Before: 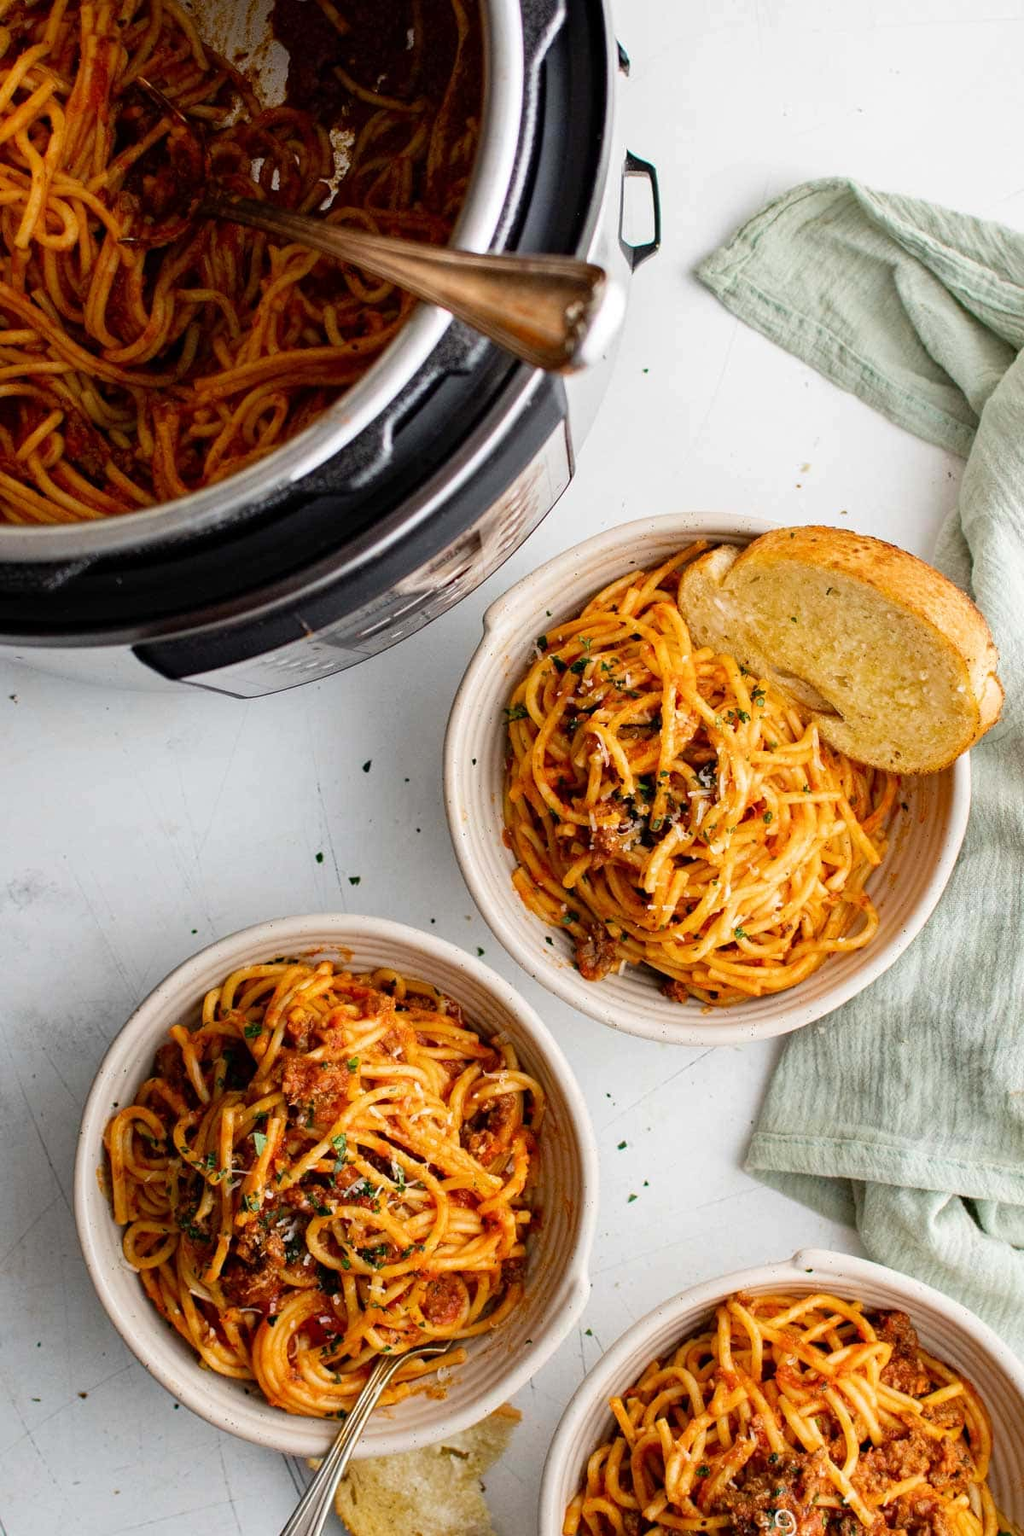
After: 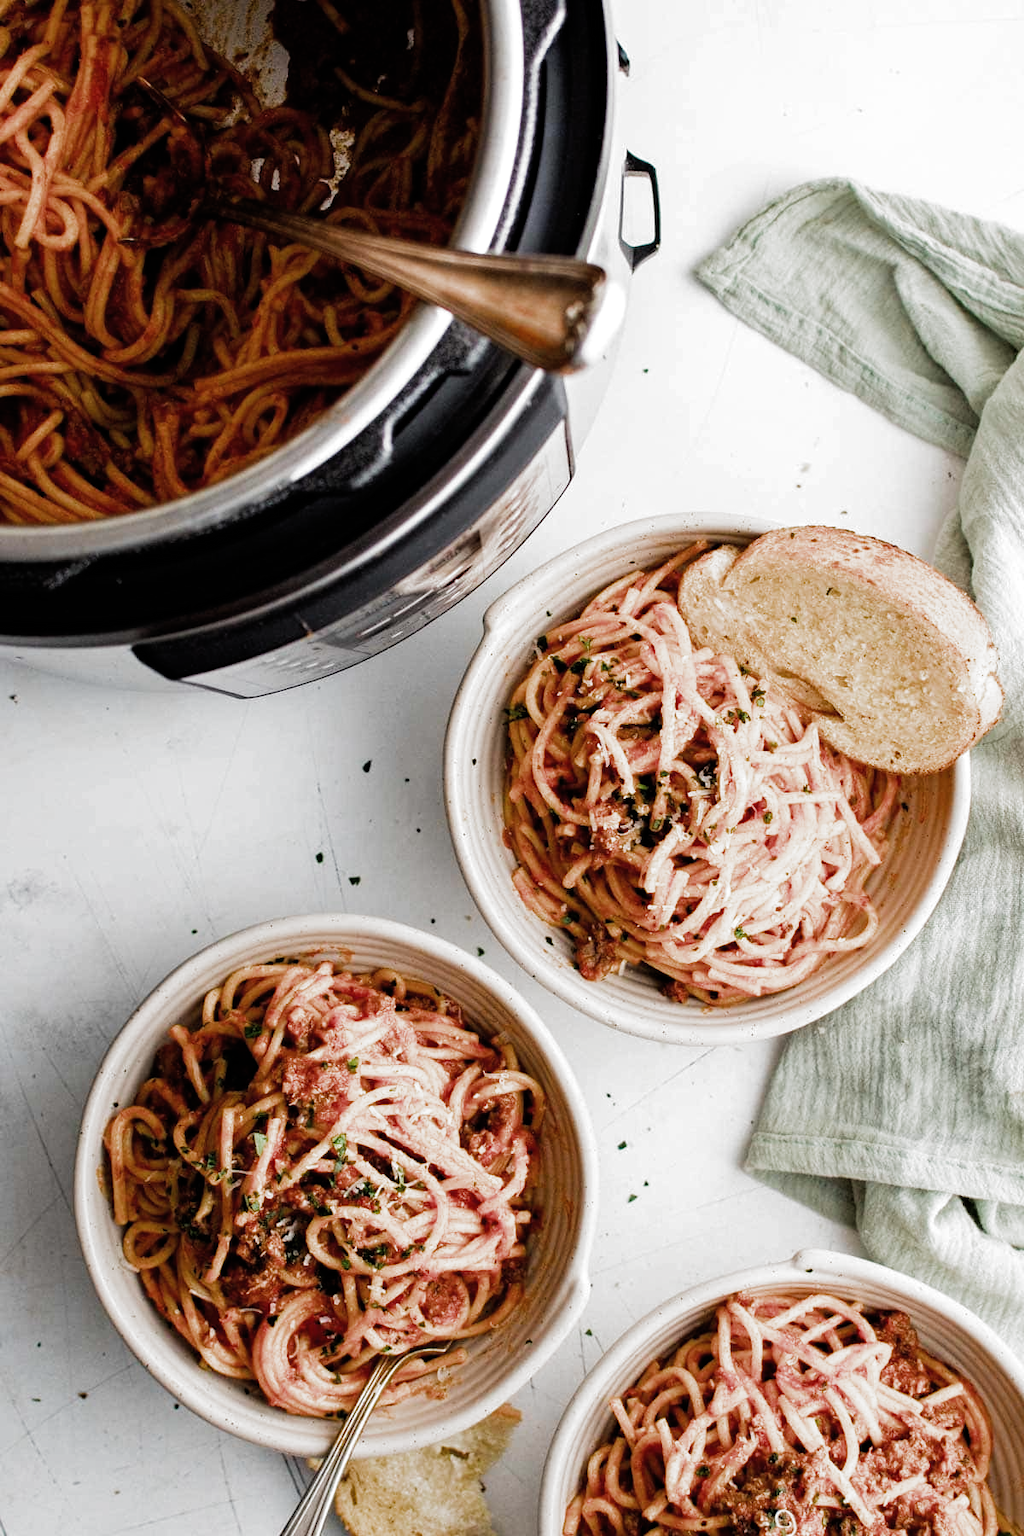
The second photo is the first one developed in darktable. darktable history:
filmic rgb: black relative exposure -9.15 EV, white relative exposure 2.31 EV, hardness 7.42, color science v4 (2020), contrast in shadows soft, contrast in highlights soft
